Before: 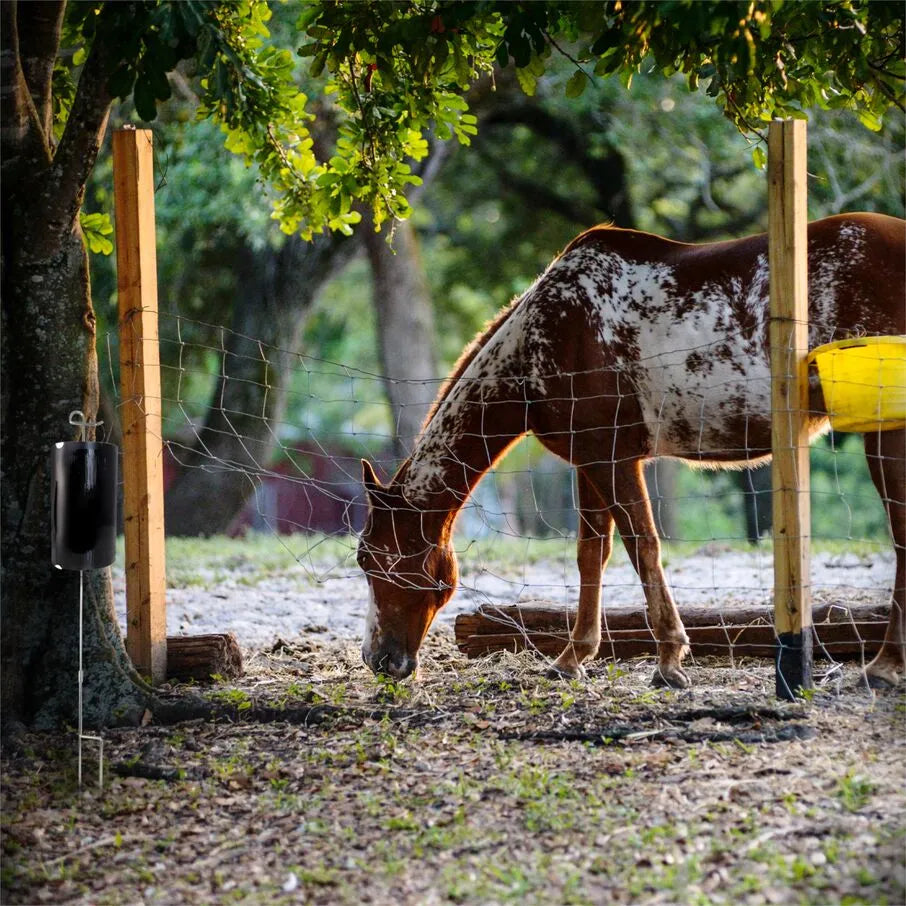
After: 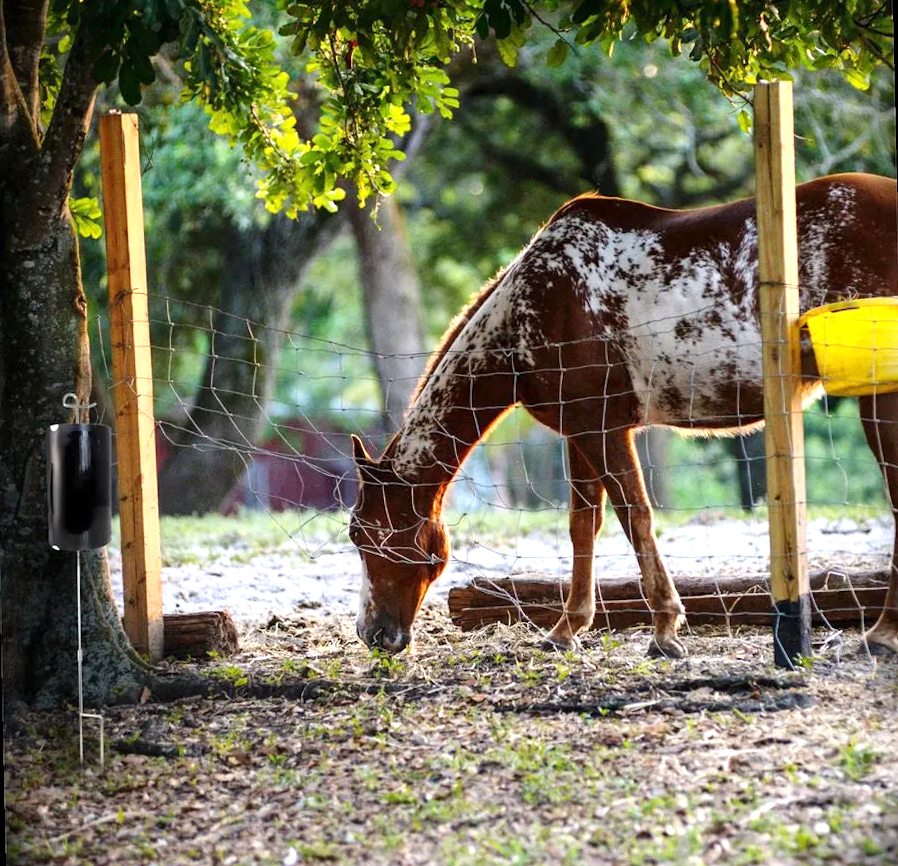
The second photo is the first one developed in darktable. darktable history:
rotate and perspective: rotation -1.32°, lens shift (horizontal) -0.031, crop left 0.015, crop right 0.985, crop top 0.047, crop bottom 0.982
exposure: exposure 0.6 EV, compensate highlight preservation false
